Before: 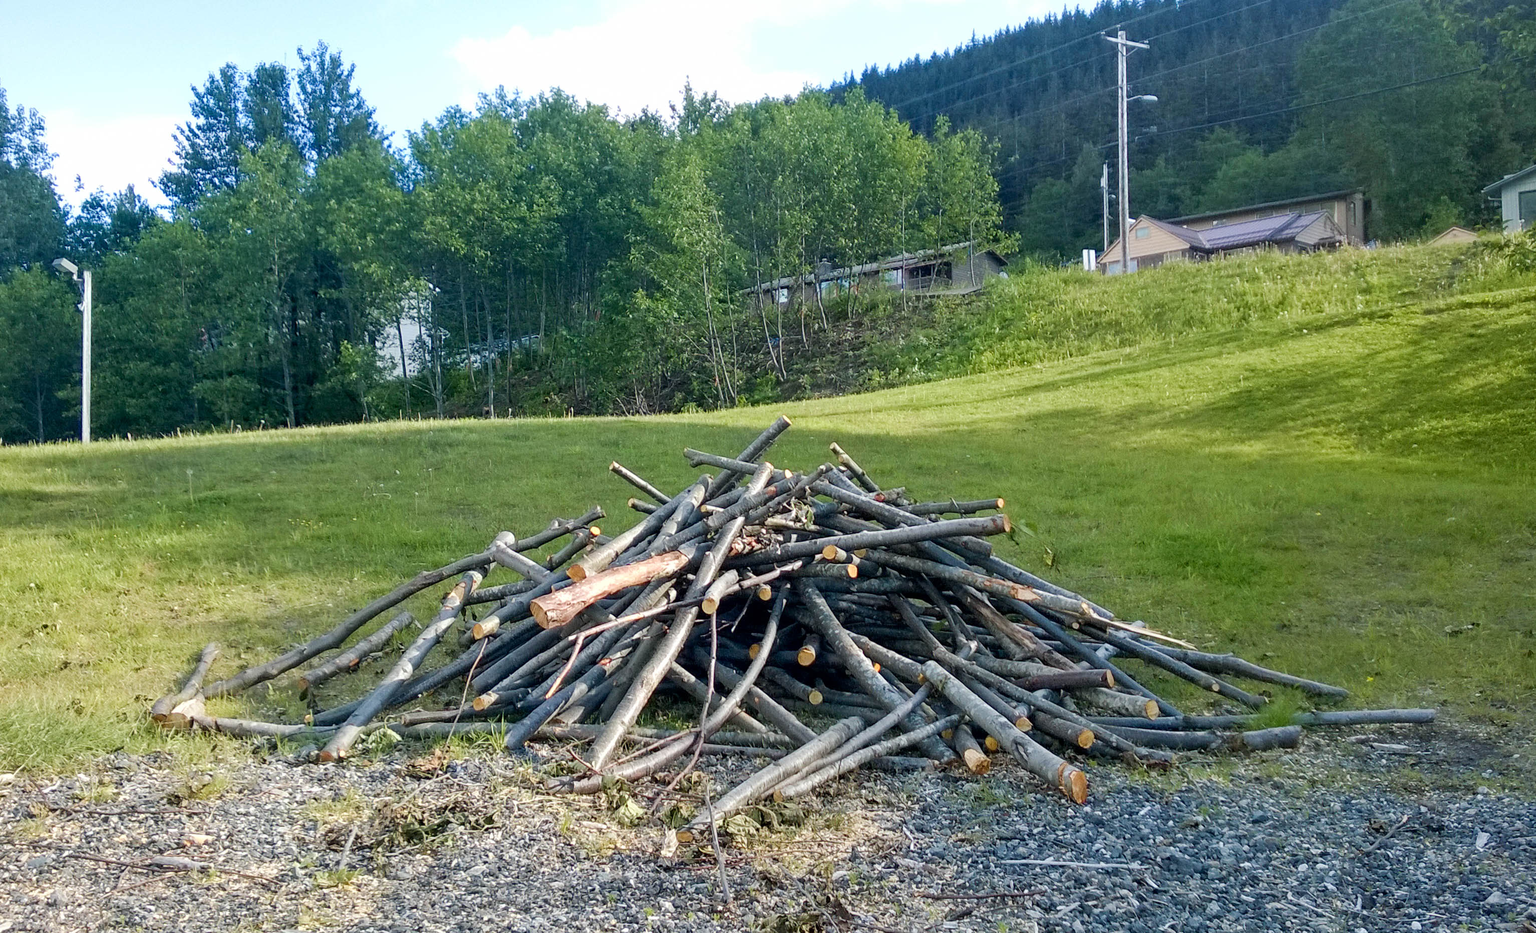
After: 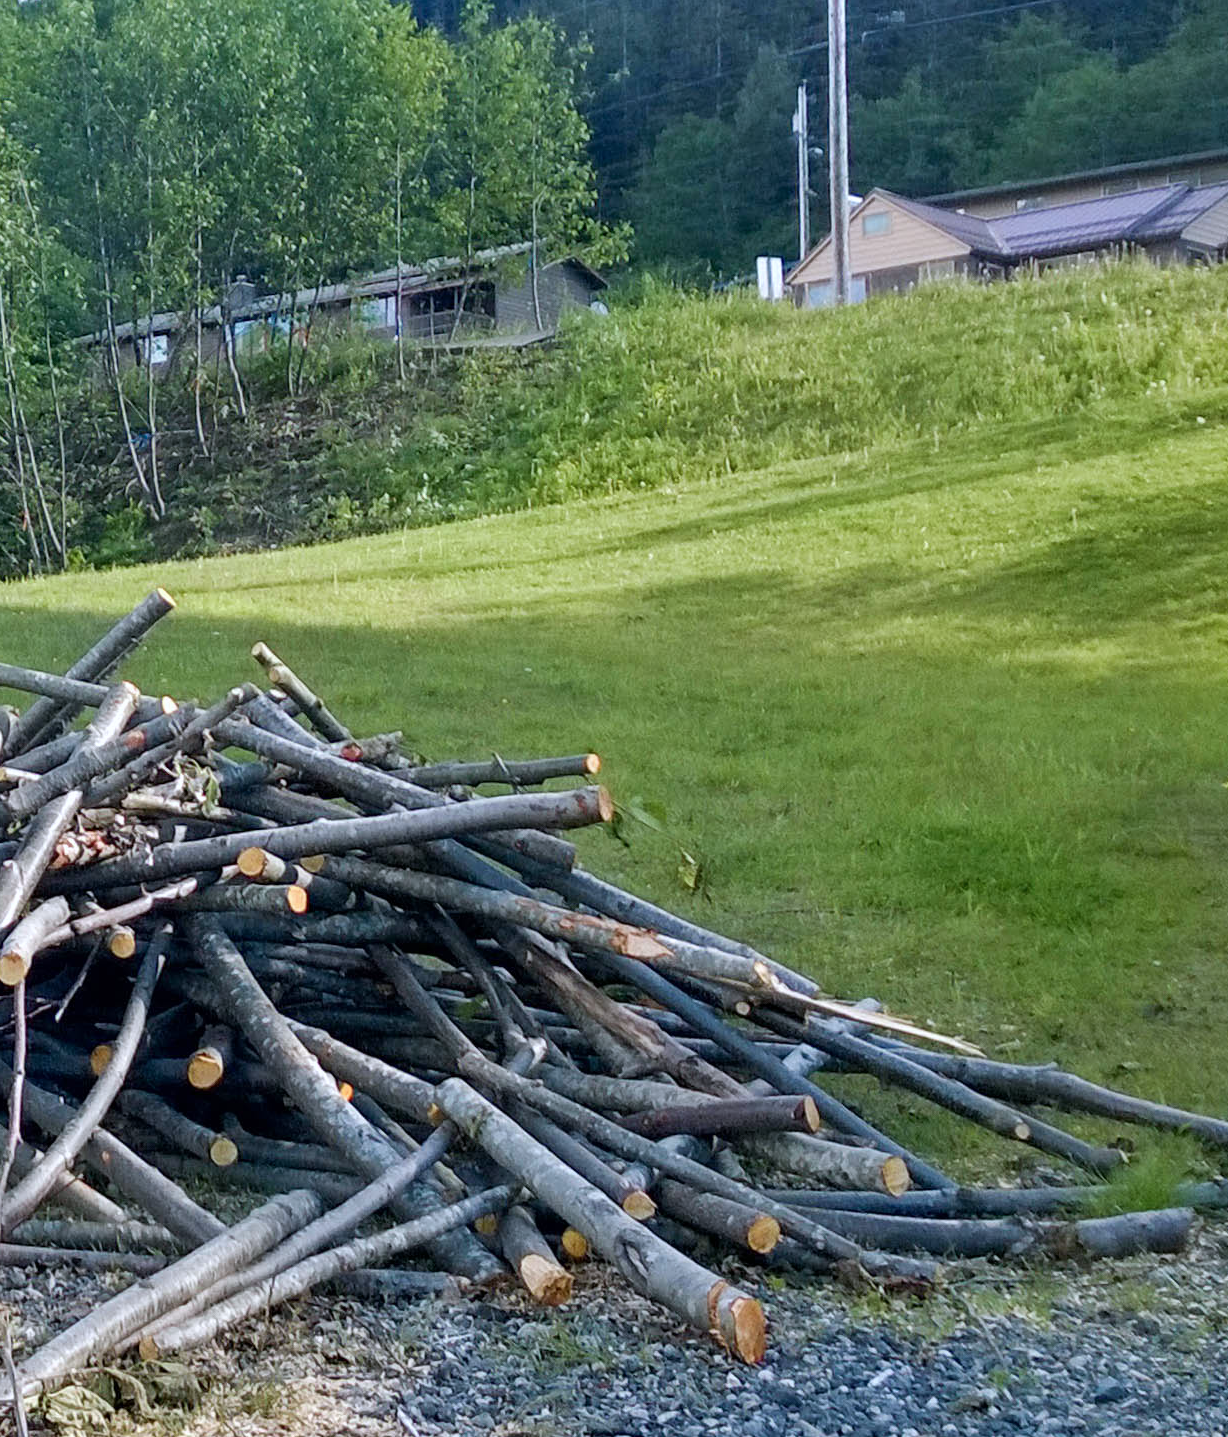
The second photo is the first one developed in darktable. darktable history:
color calibration: illuminant as shot in camera, x 0.358, y 0.373, temperature 4628.91 K
crop: left 45.84%, top 12.949%, right 14.119%, bottom 9.877%
